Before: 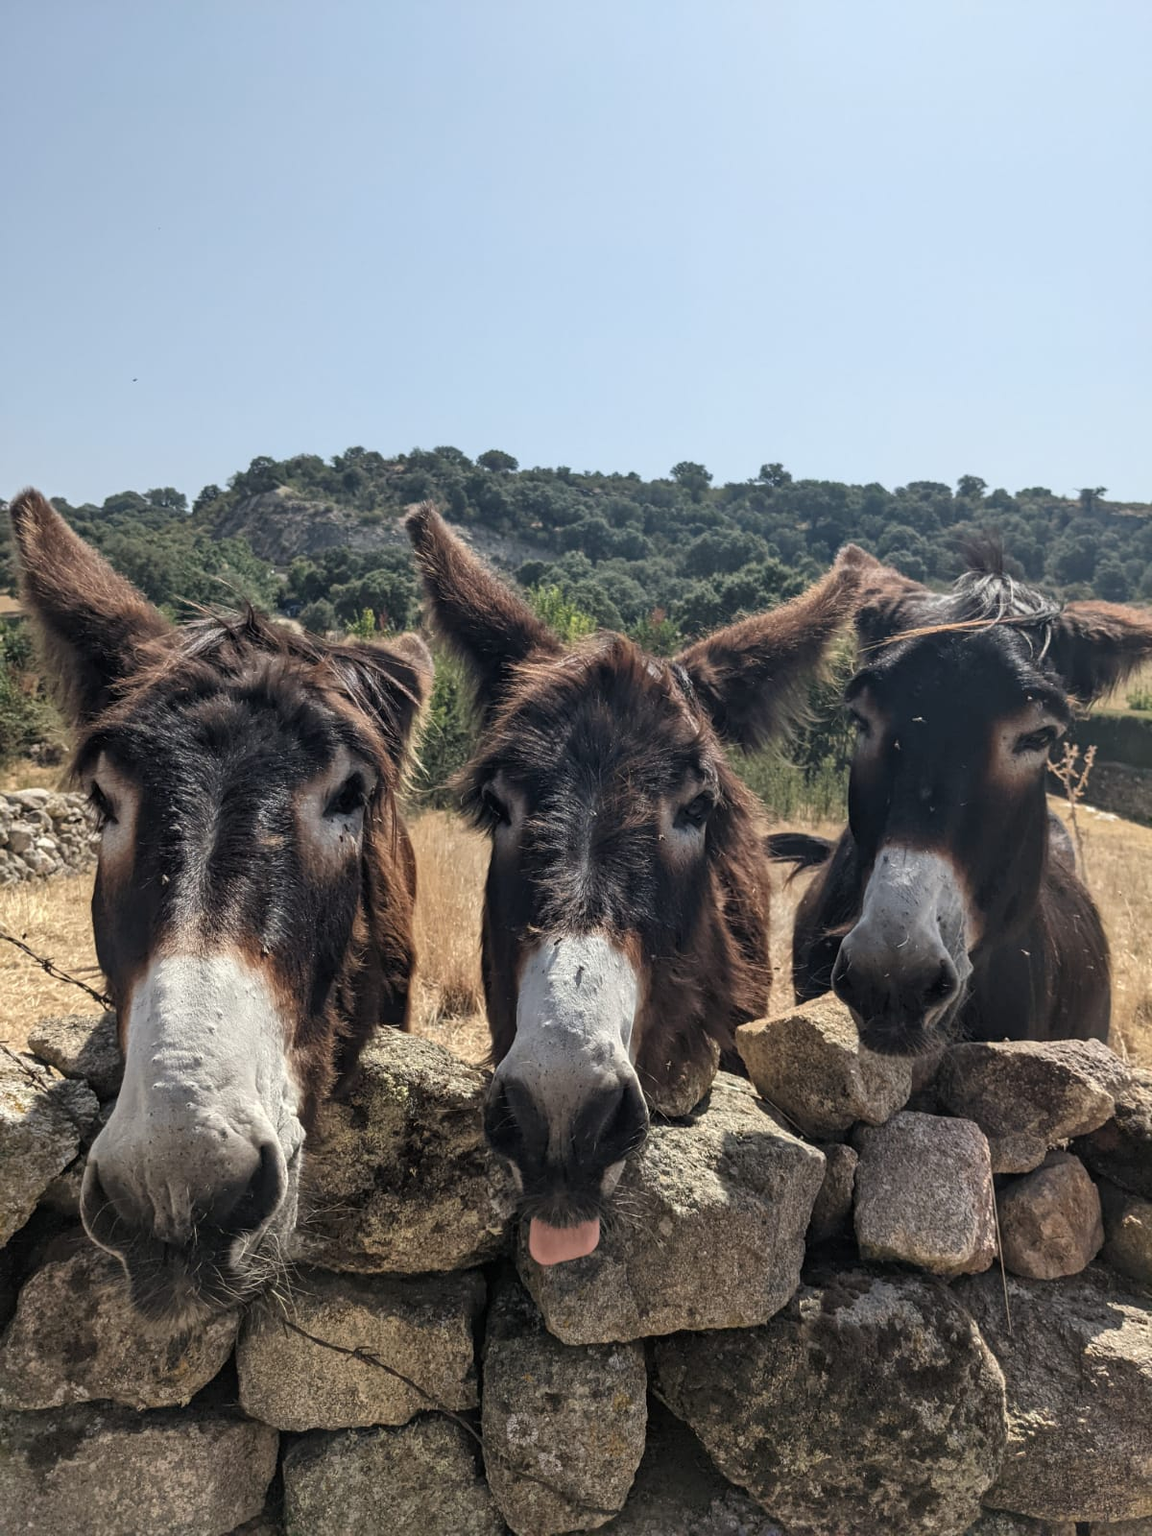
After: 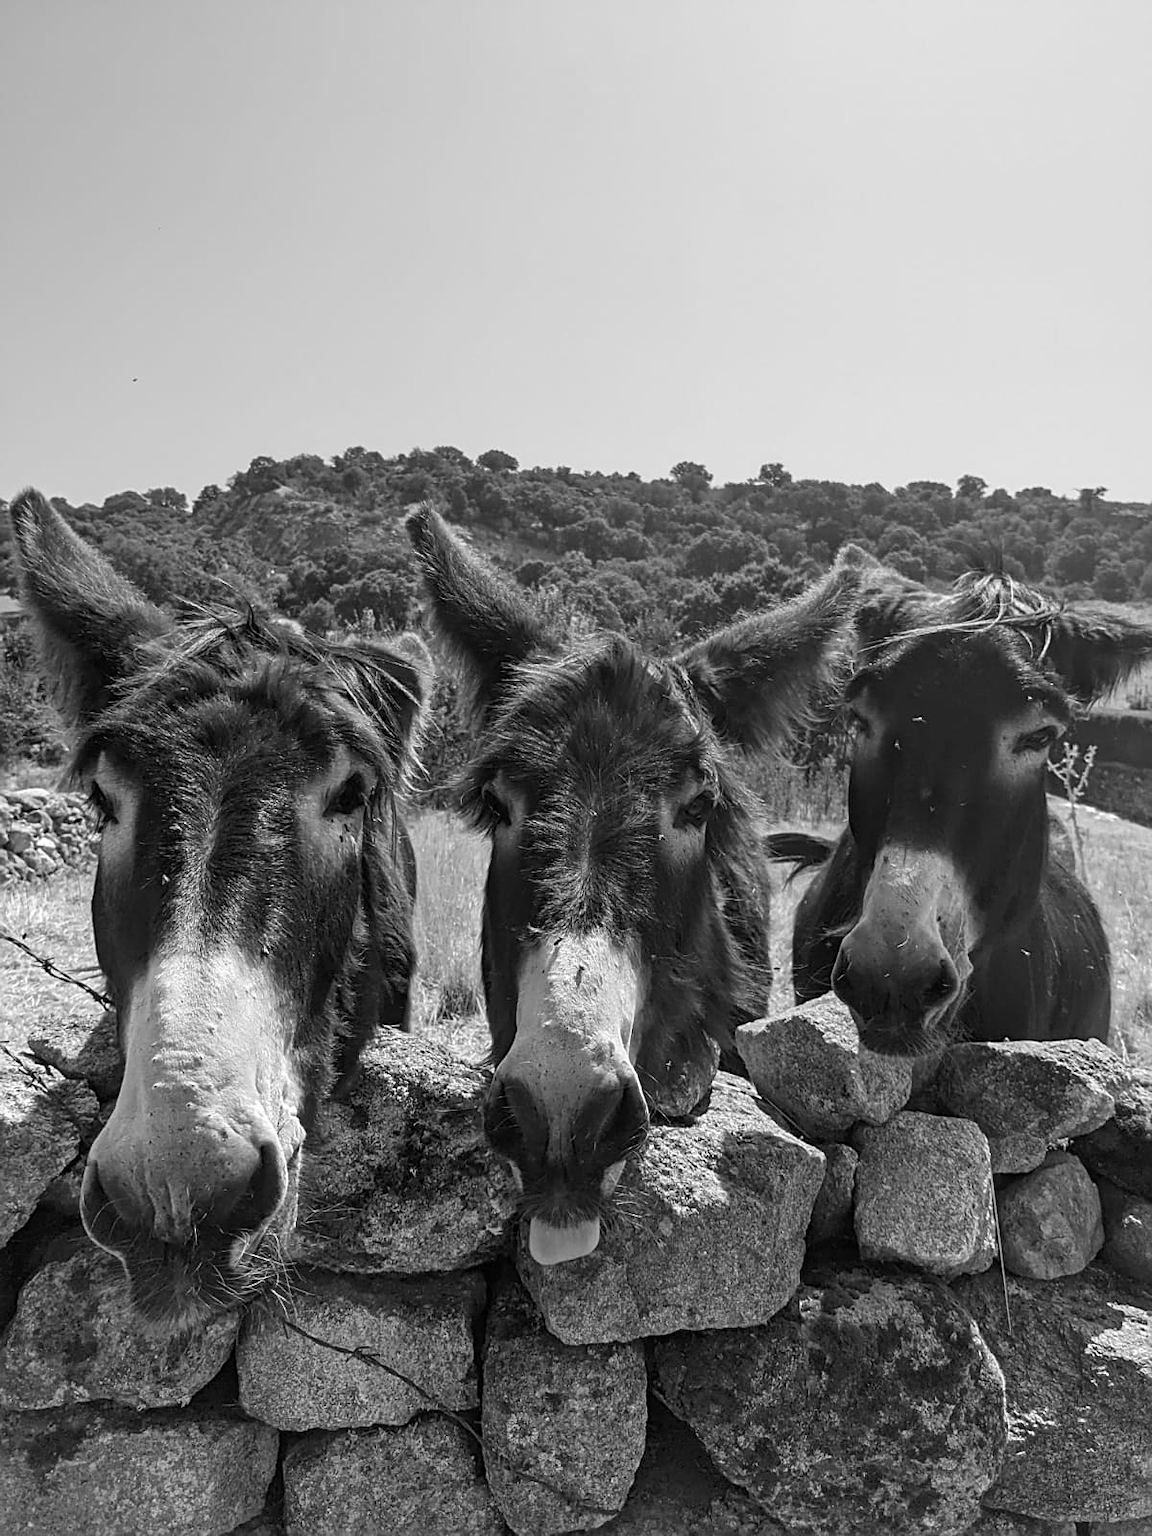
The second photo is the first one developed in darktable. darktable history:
monochrome: on, module defaults
sharpen: on, module defaults
levels: levels [0, 0.498, 1]
